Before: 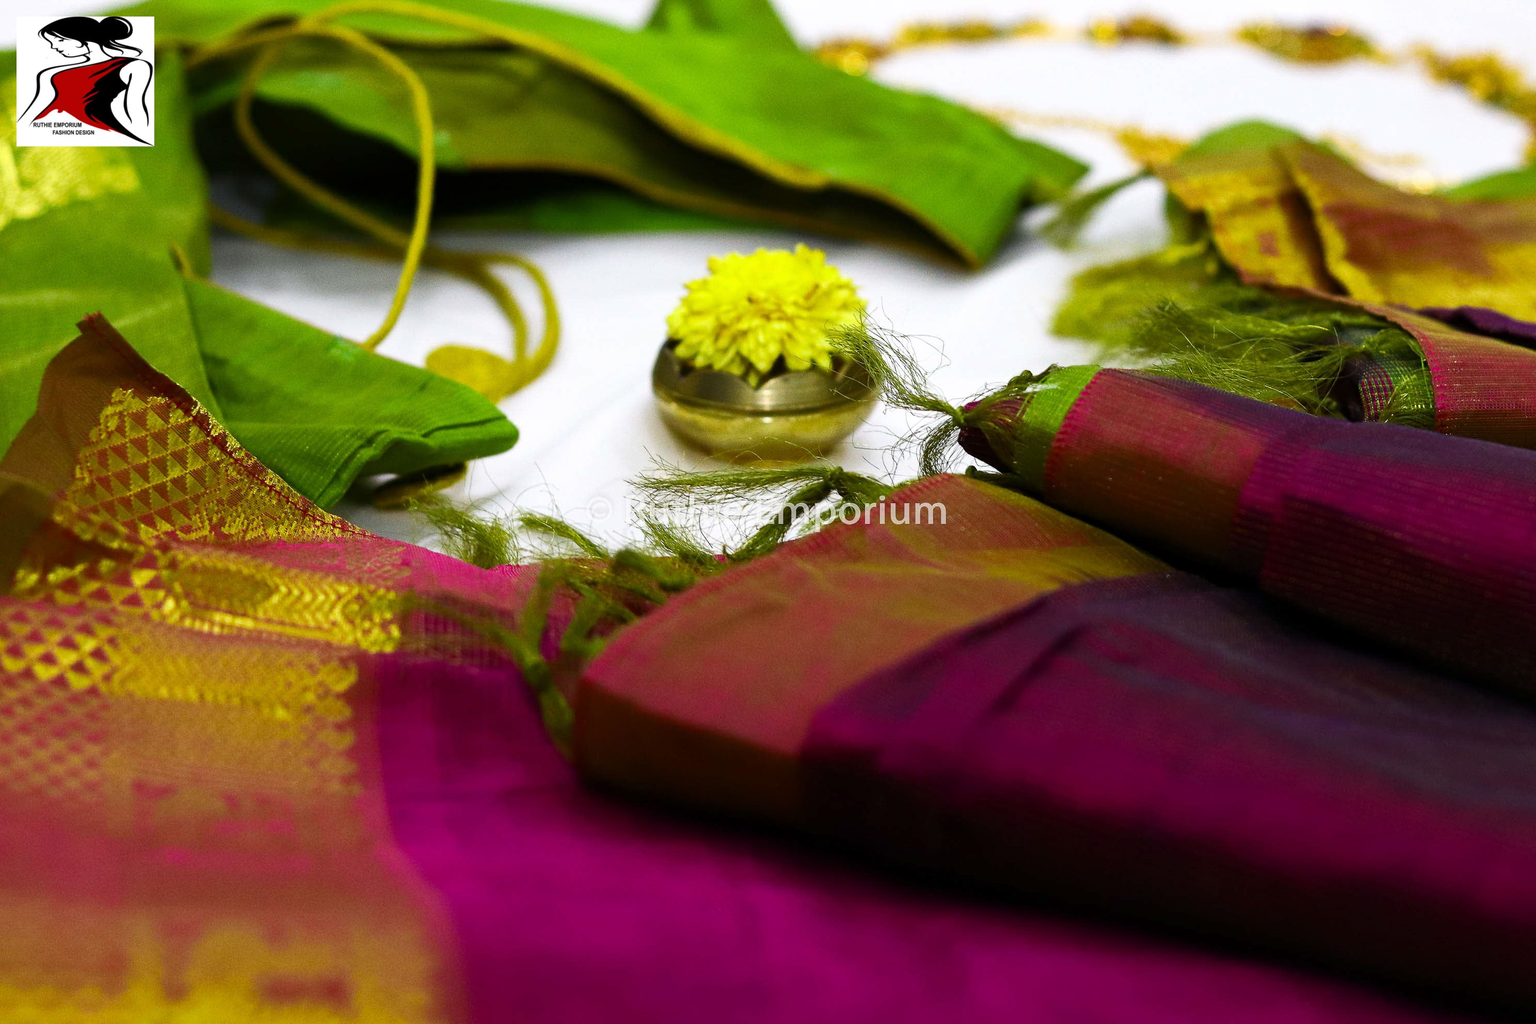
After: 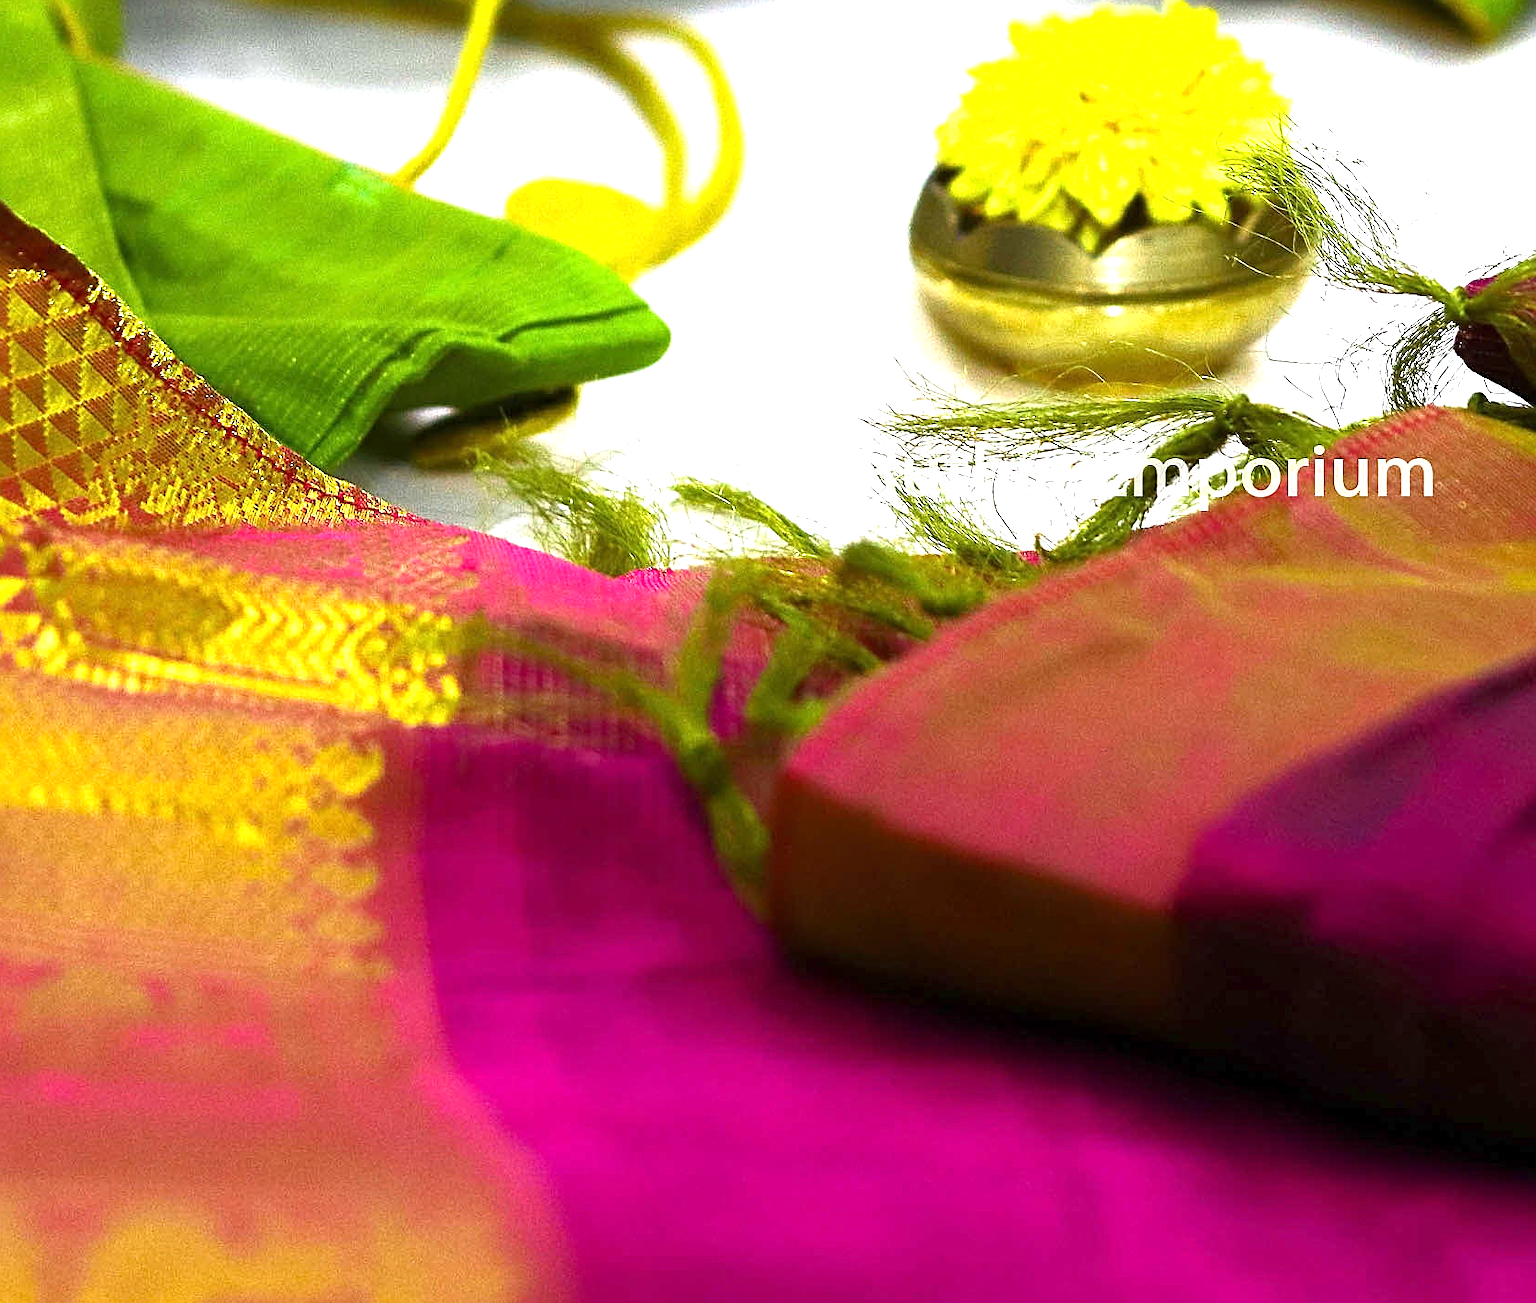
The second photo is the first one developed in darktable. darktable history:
sharpen: radius 2.497, amount 0.327
exposure: exposure 1.206 EV, compensate highlight preservation false
crop: left 9.293%, top 24.019%, right 34.599%, bottom 4.602%
